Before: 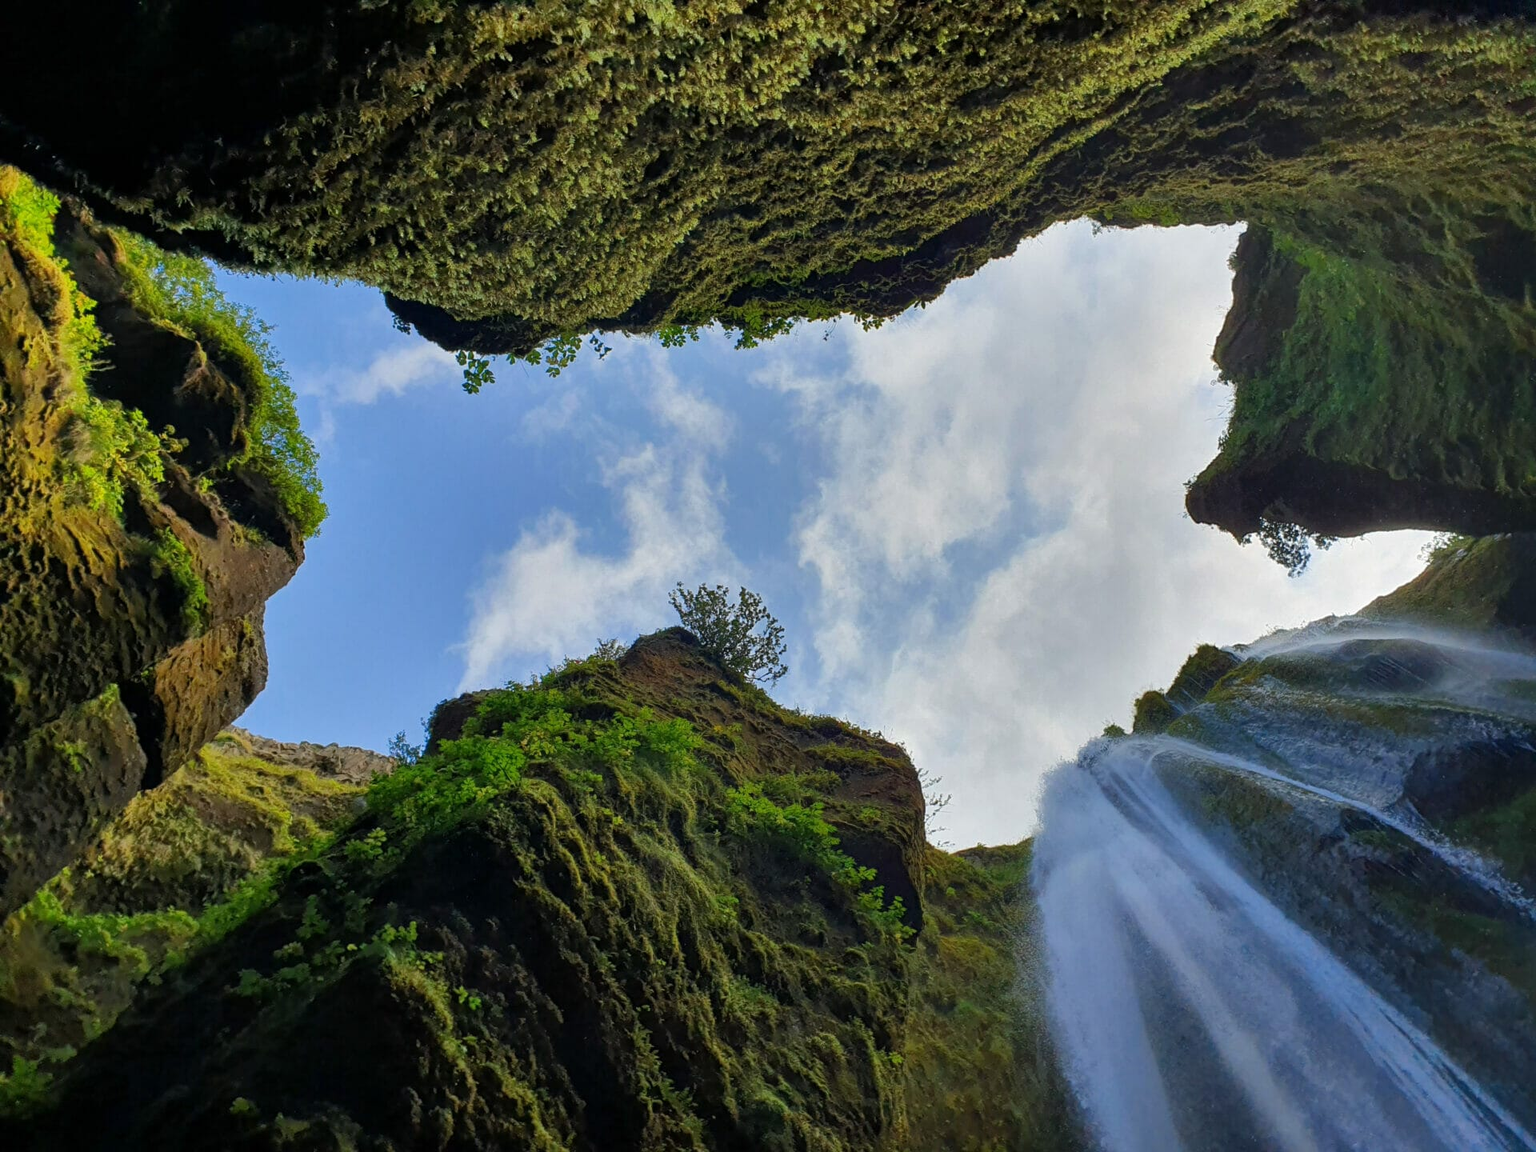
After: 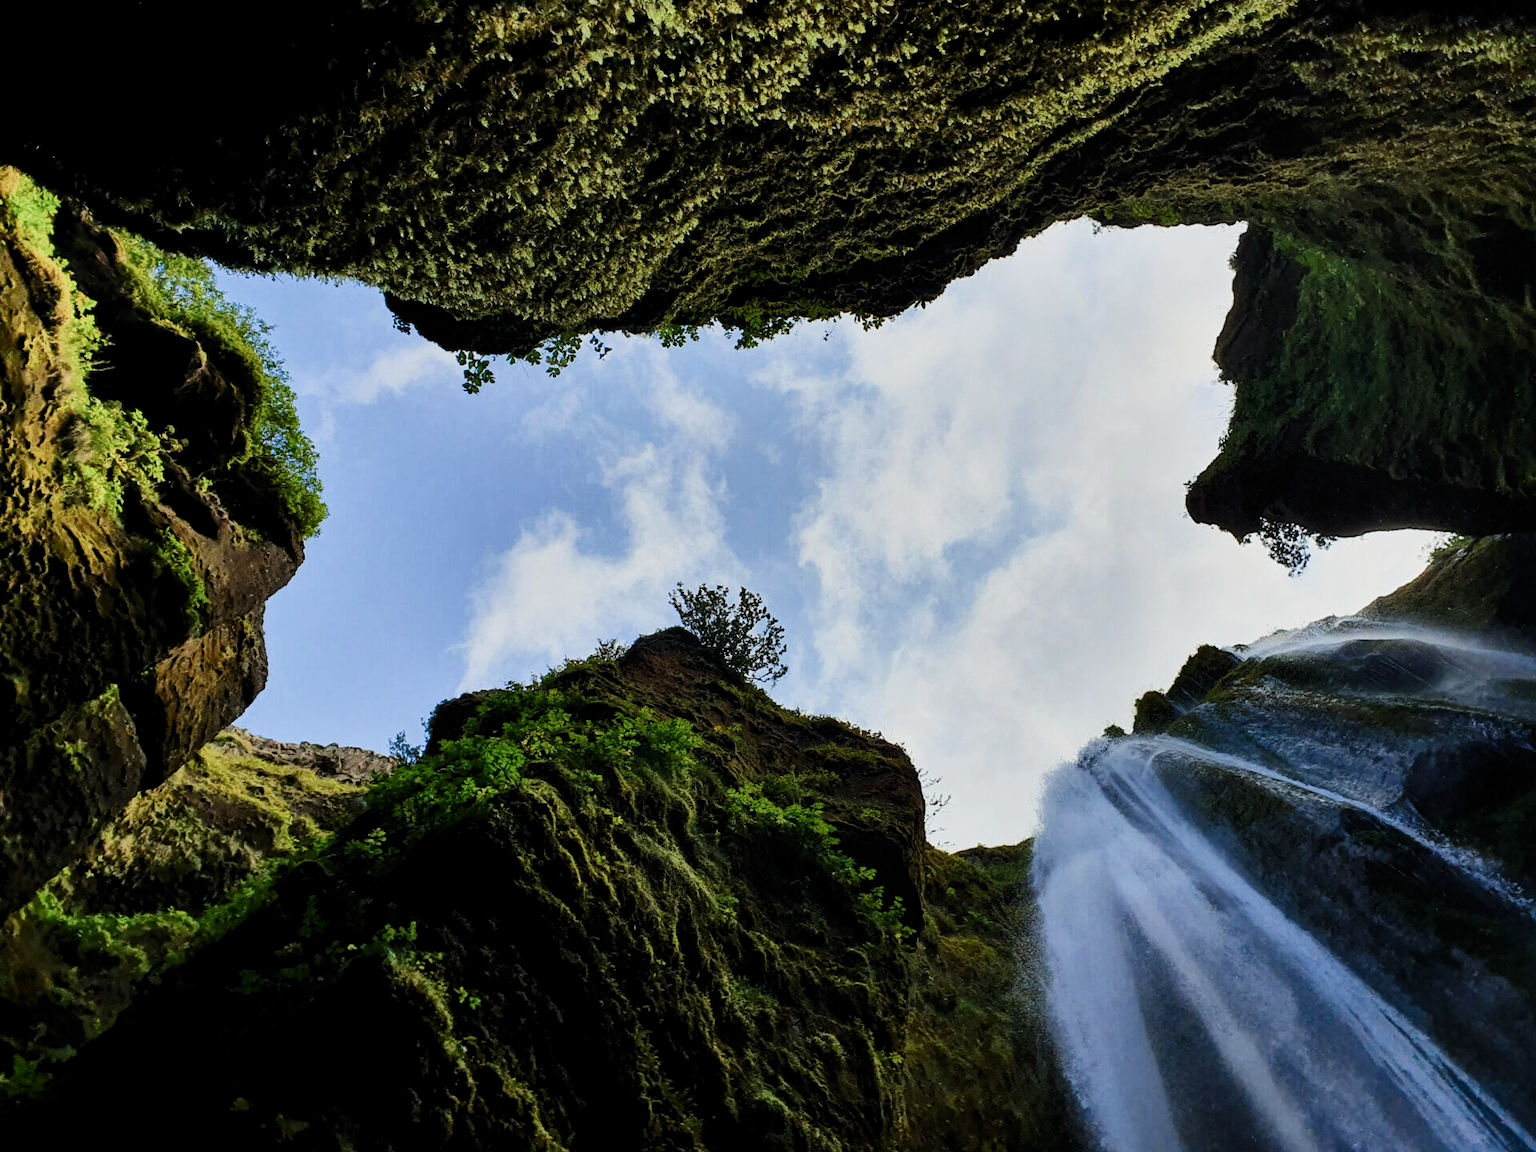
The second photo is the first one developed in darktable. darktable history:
contrast brightness saturation: contrast 0.27
tone equalizer: on, module defaults
filmic rgb: black relative exposure -5.02 EV, white relative exposure 3.99 EV, hardness 2.89, contrast 1.183, color science v5 (2021), contrast in shadows safe, contrast in highlights safe
